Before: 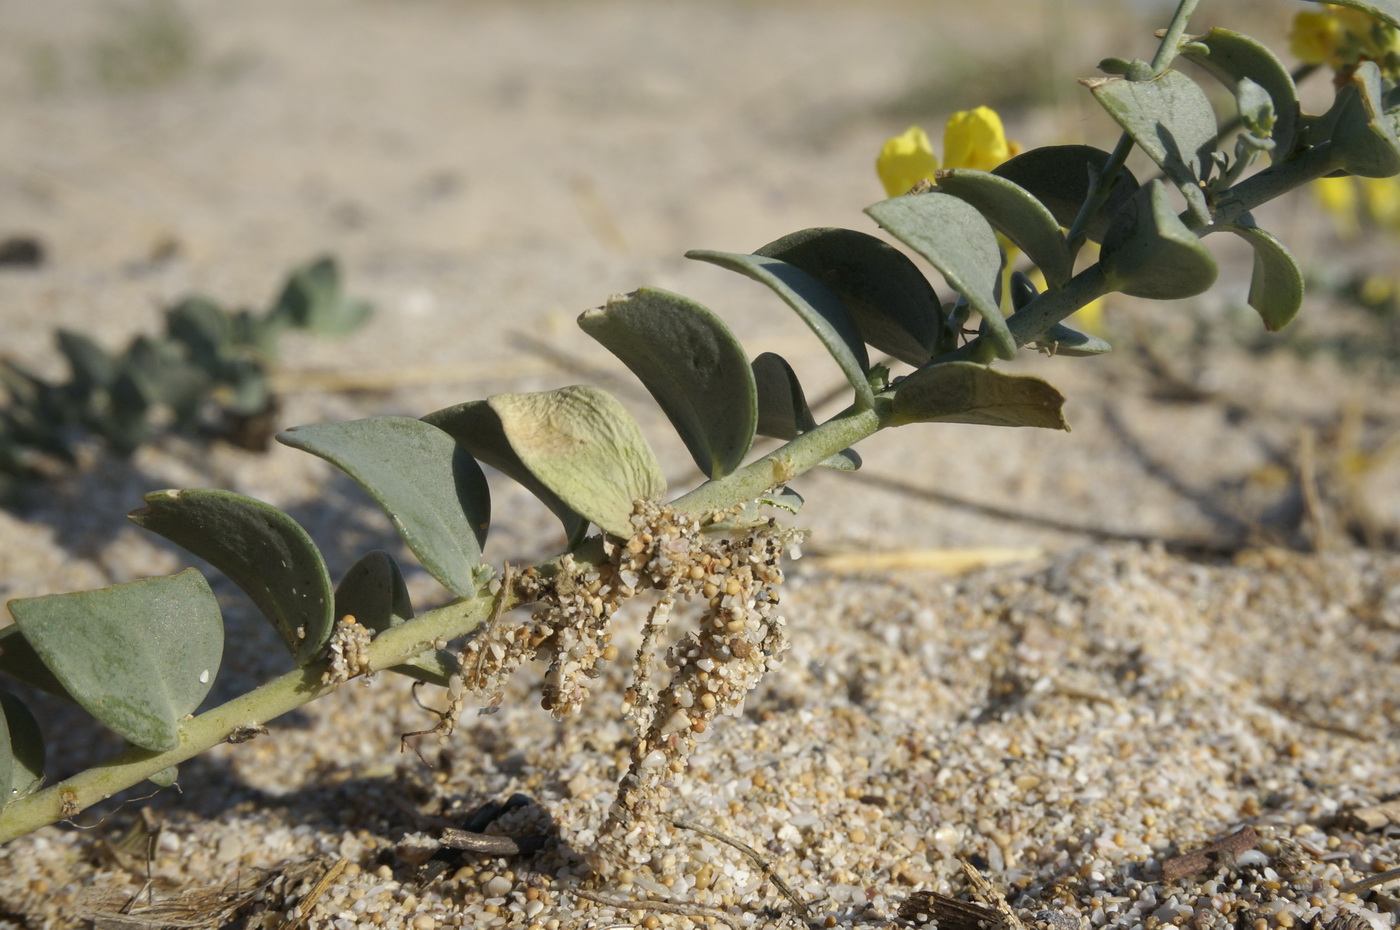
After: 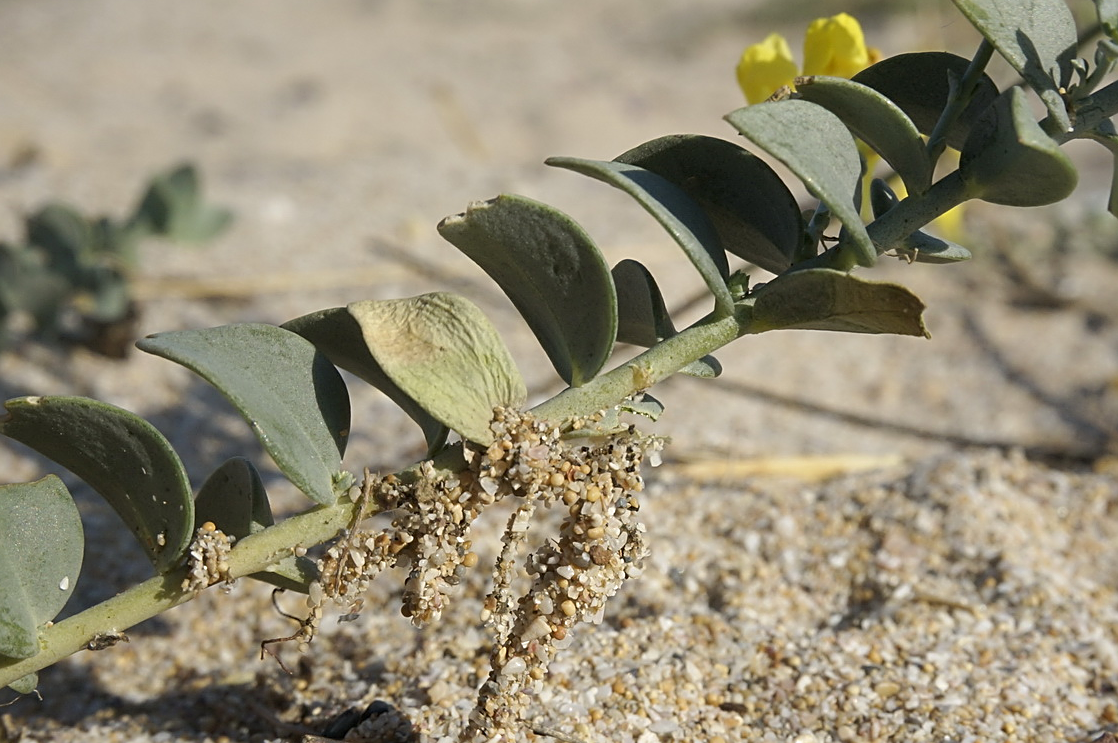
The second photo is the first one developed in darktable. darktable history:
crop and rotate: left 10.071%, top 10.071%, right 10.02%, bottom 10.02%
sharpen: amount 0.575
